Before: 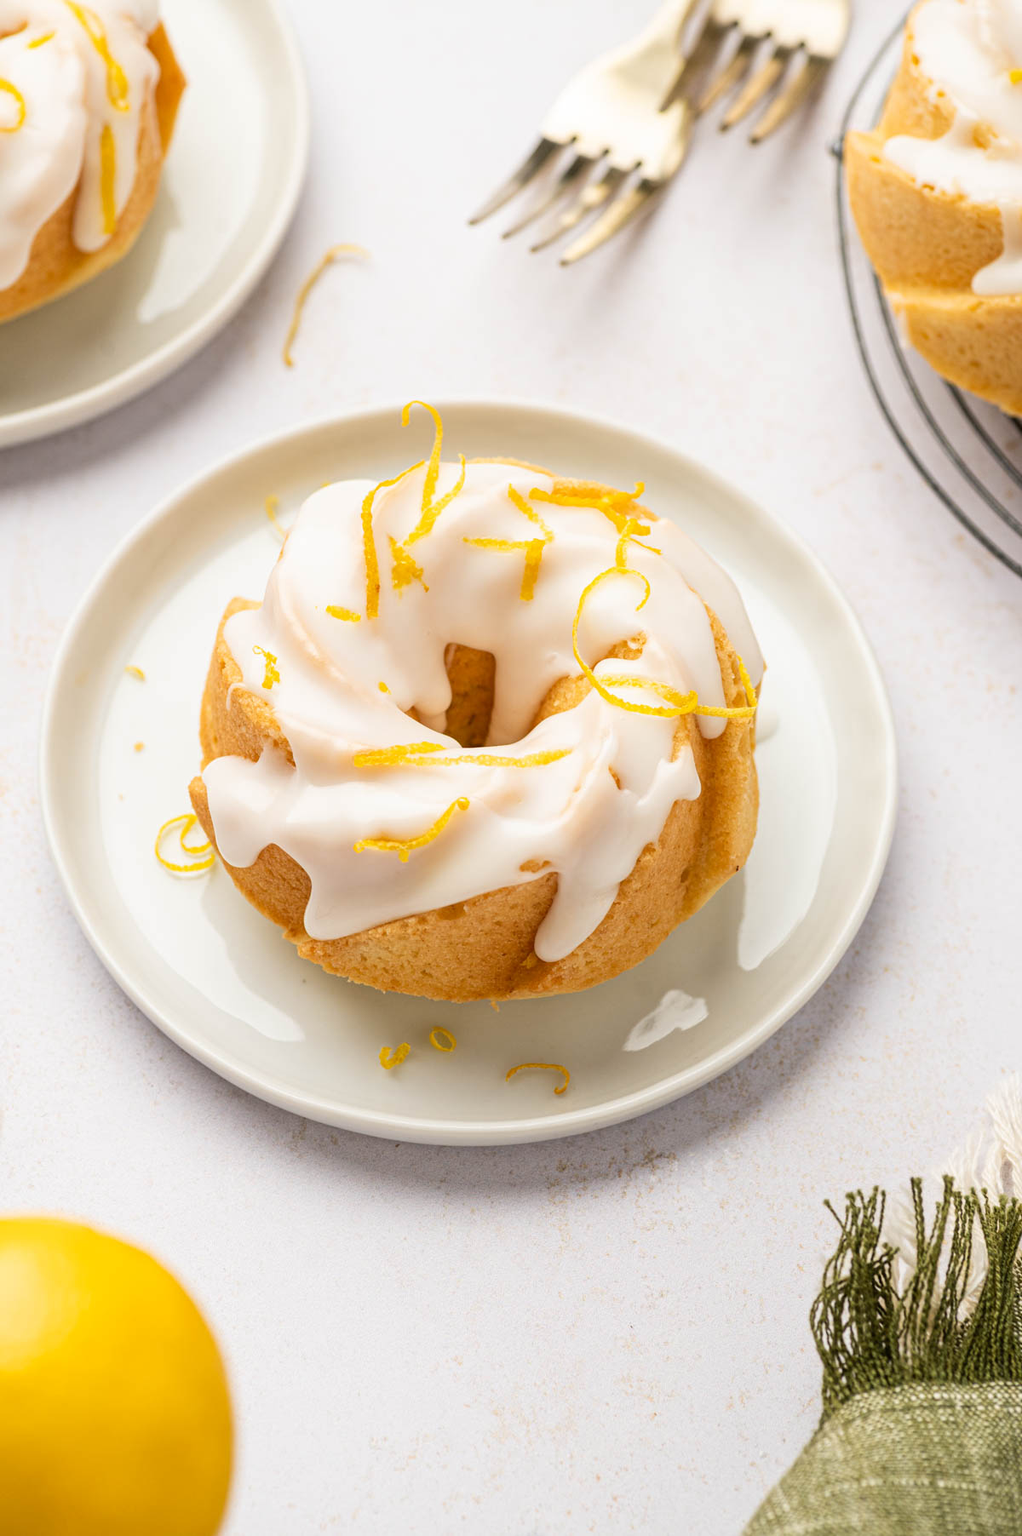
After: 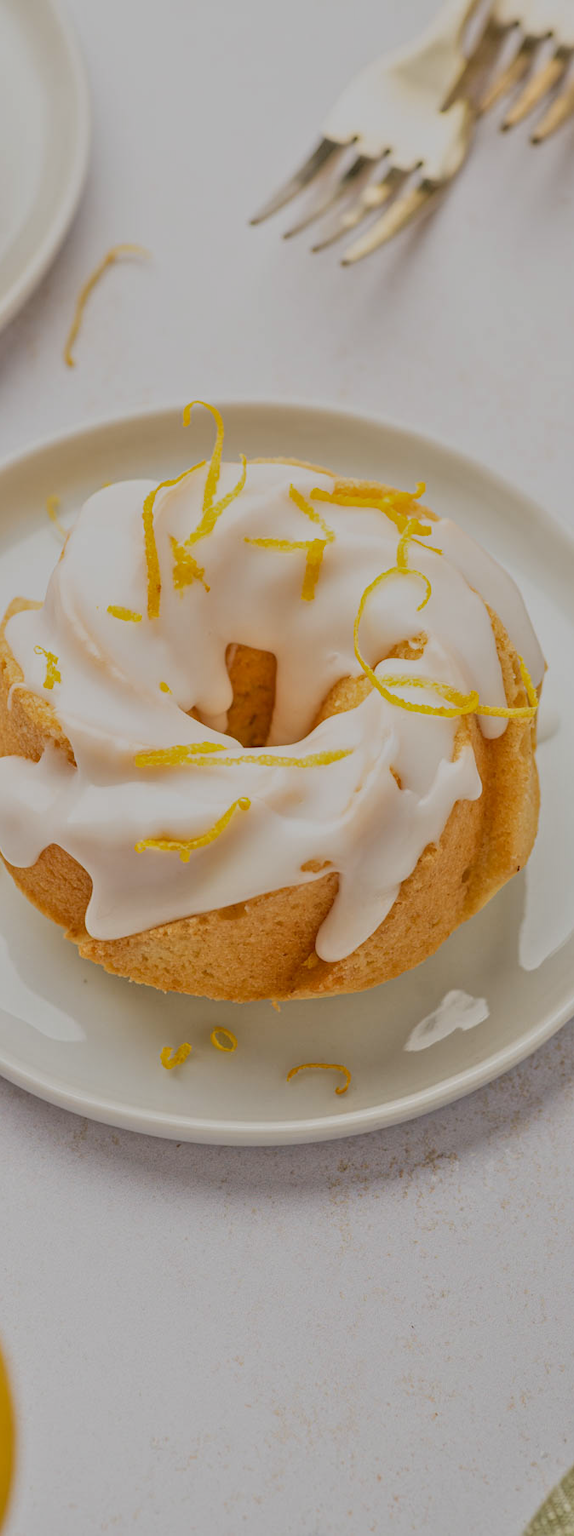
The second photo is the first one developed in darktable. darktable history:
crop: left 21.496%, right 22.254%
tone equalizer: -8 EV -0.002 EV, -7 EV 0.005 EV, -6 EV -0.008 EV, -5 EV 0.007 EV, -4 EV -0.042 EV, -3 EV -0.233 EV, -2 EV -0.662 EV, -1 EV -0.983 EV, +0 EV -0.969 EV, smoothing diameter 2%, edges refinement/feathering 20, mask exposure compensation -1.57 EV, filter diffusion 5
